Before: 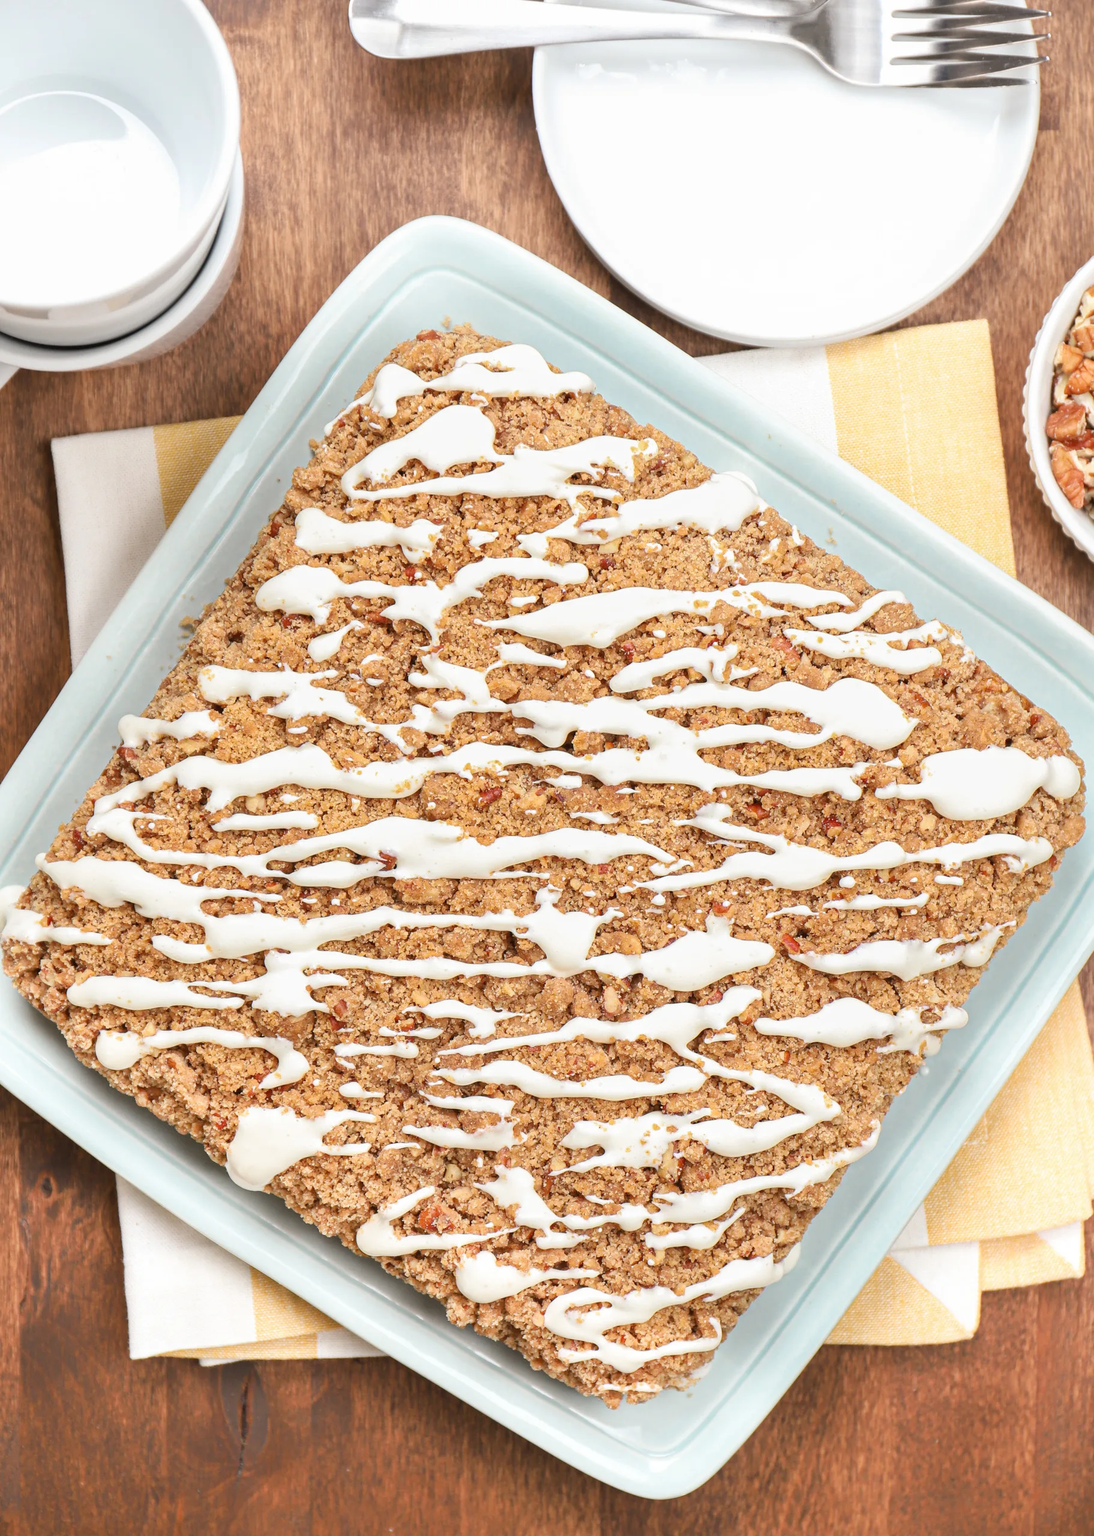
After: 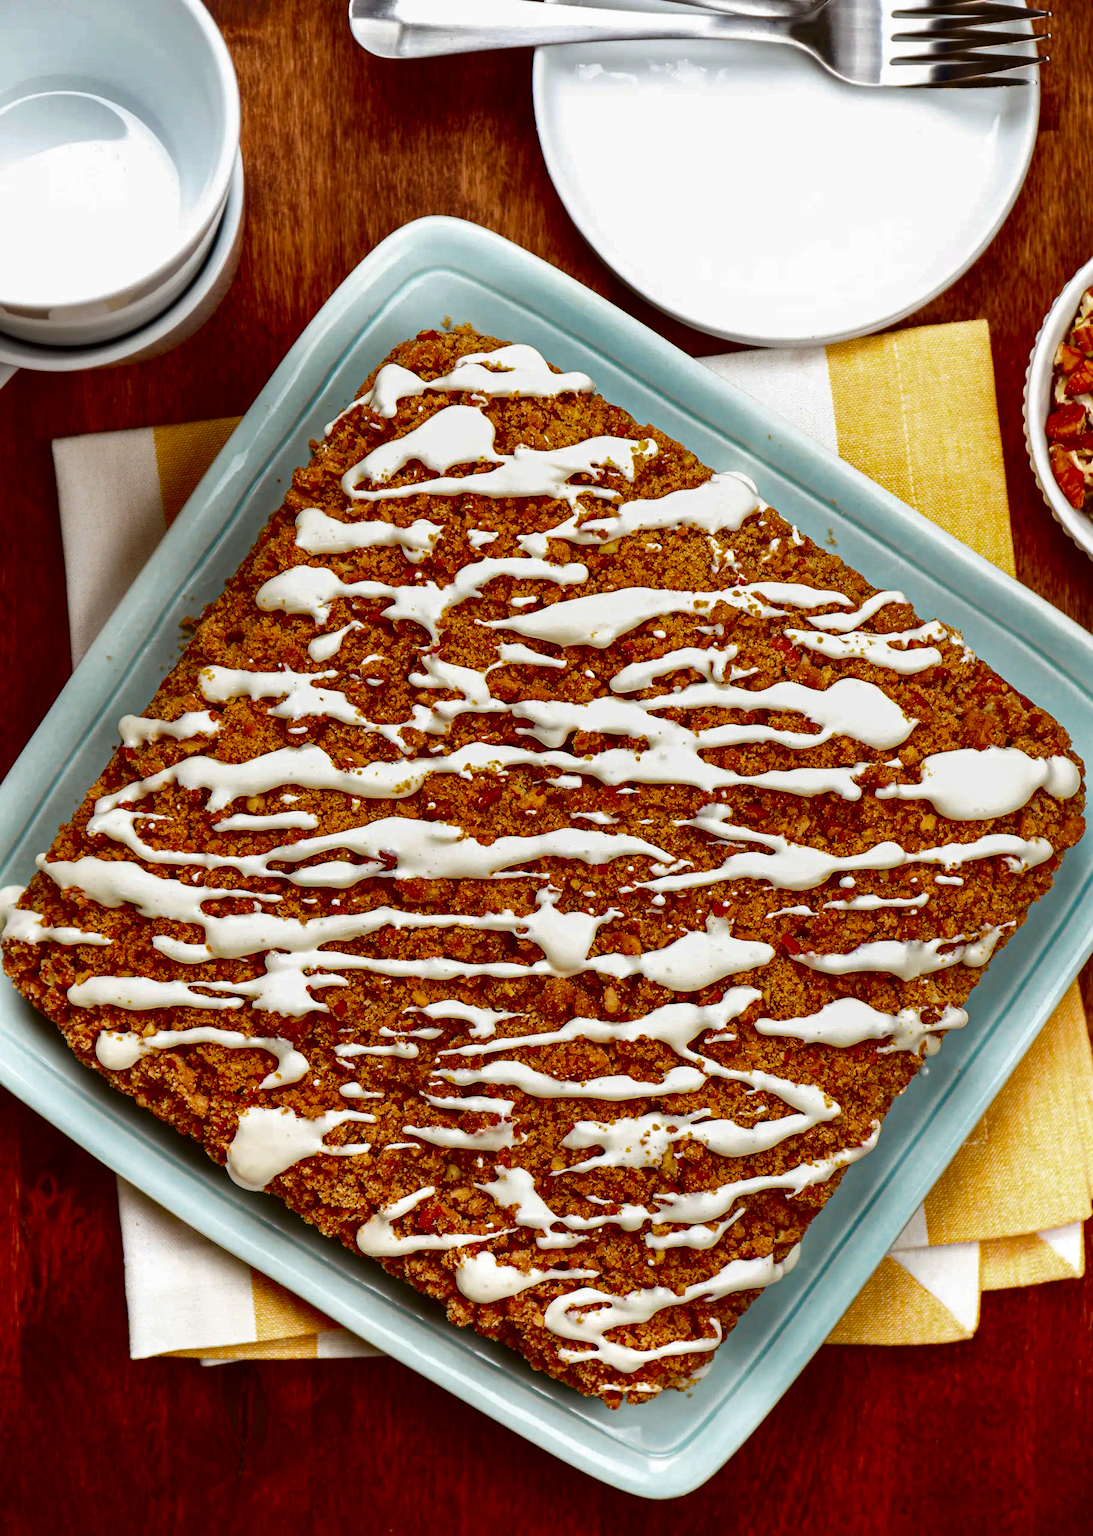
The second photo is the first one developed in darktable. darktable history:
contrast equalizer: y [[0.5 ×6], [0.5 ×6], [0.975, 0.964, 0.925, 0.865, 0.793, 0.721], [0 ×6], [0 ×6]]
contrast brightness saturation: brightness -1, saturation 1
